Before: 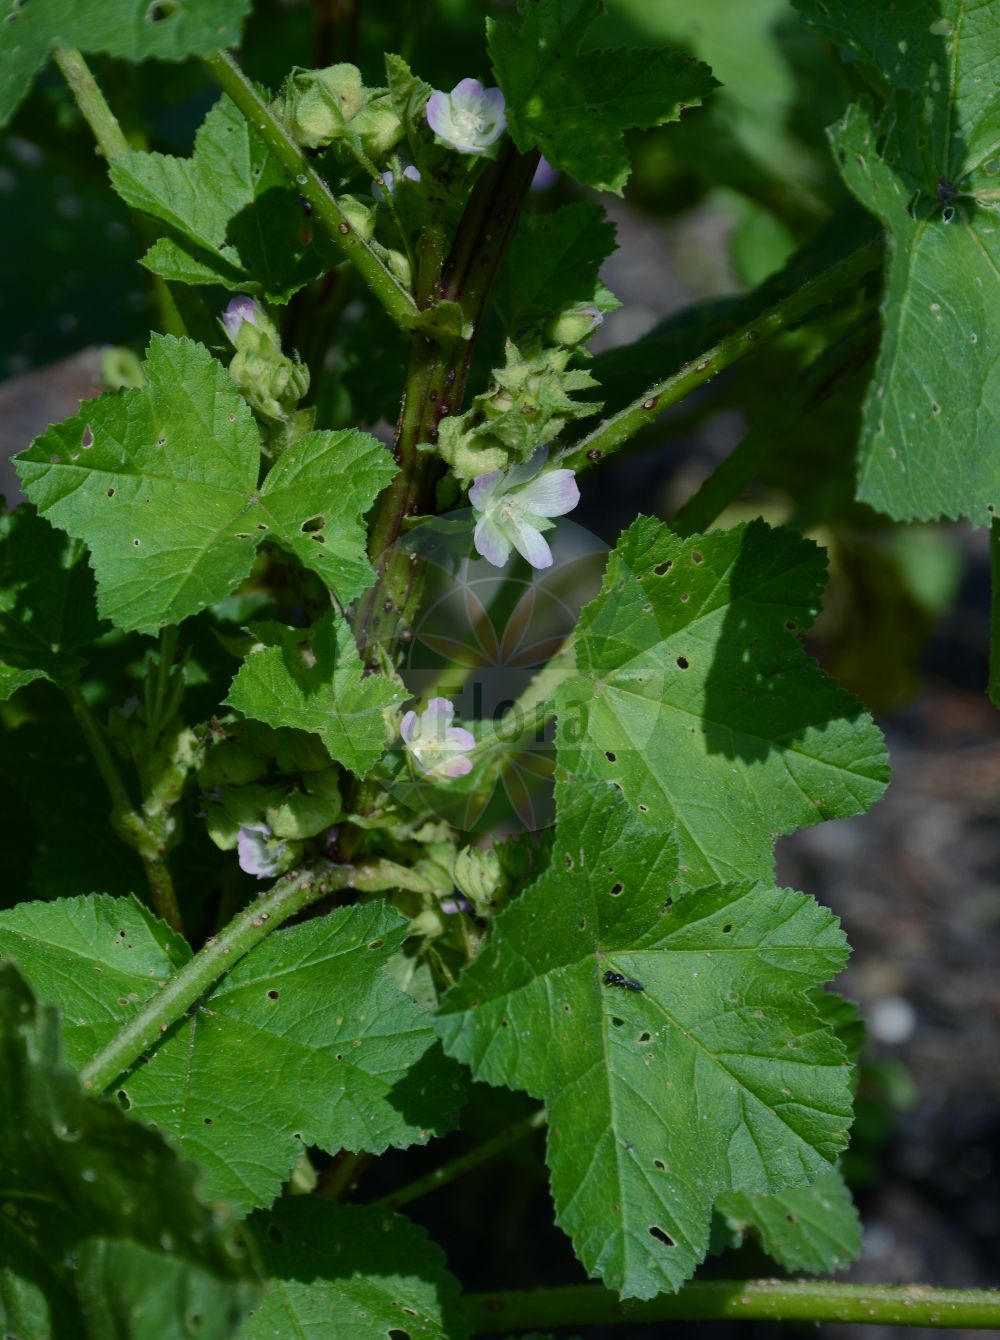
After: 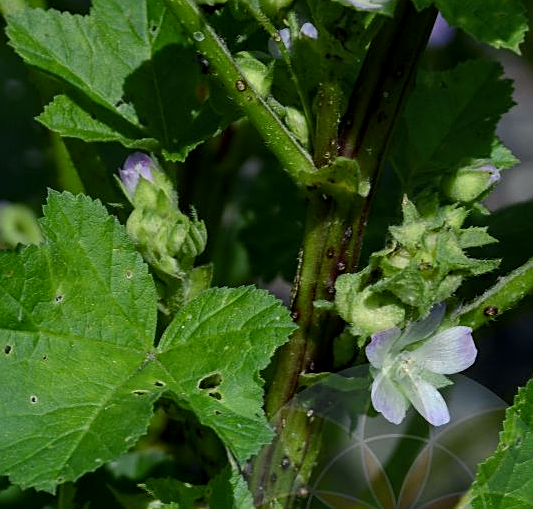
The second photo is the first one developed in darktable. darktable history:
sharpen: on, module defaults
crop: left 10.333%, top 10.703%, right 36.36%, bottom 51.311%
color zones: curves: ch0 [(0, 0.485) (0.178, 0.476) (0.261, 0.623) (0.411, 0.403) (0.708, 0.603) (0.934, 0.412)]; ch1 [(0.003, 0.485) (0.149, 0.496) (0.229, 0.584) (0.326, 0.551) (0.484, 0.262) (0.757, 0.643)]
local contrast: on, module defaults
